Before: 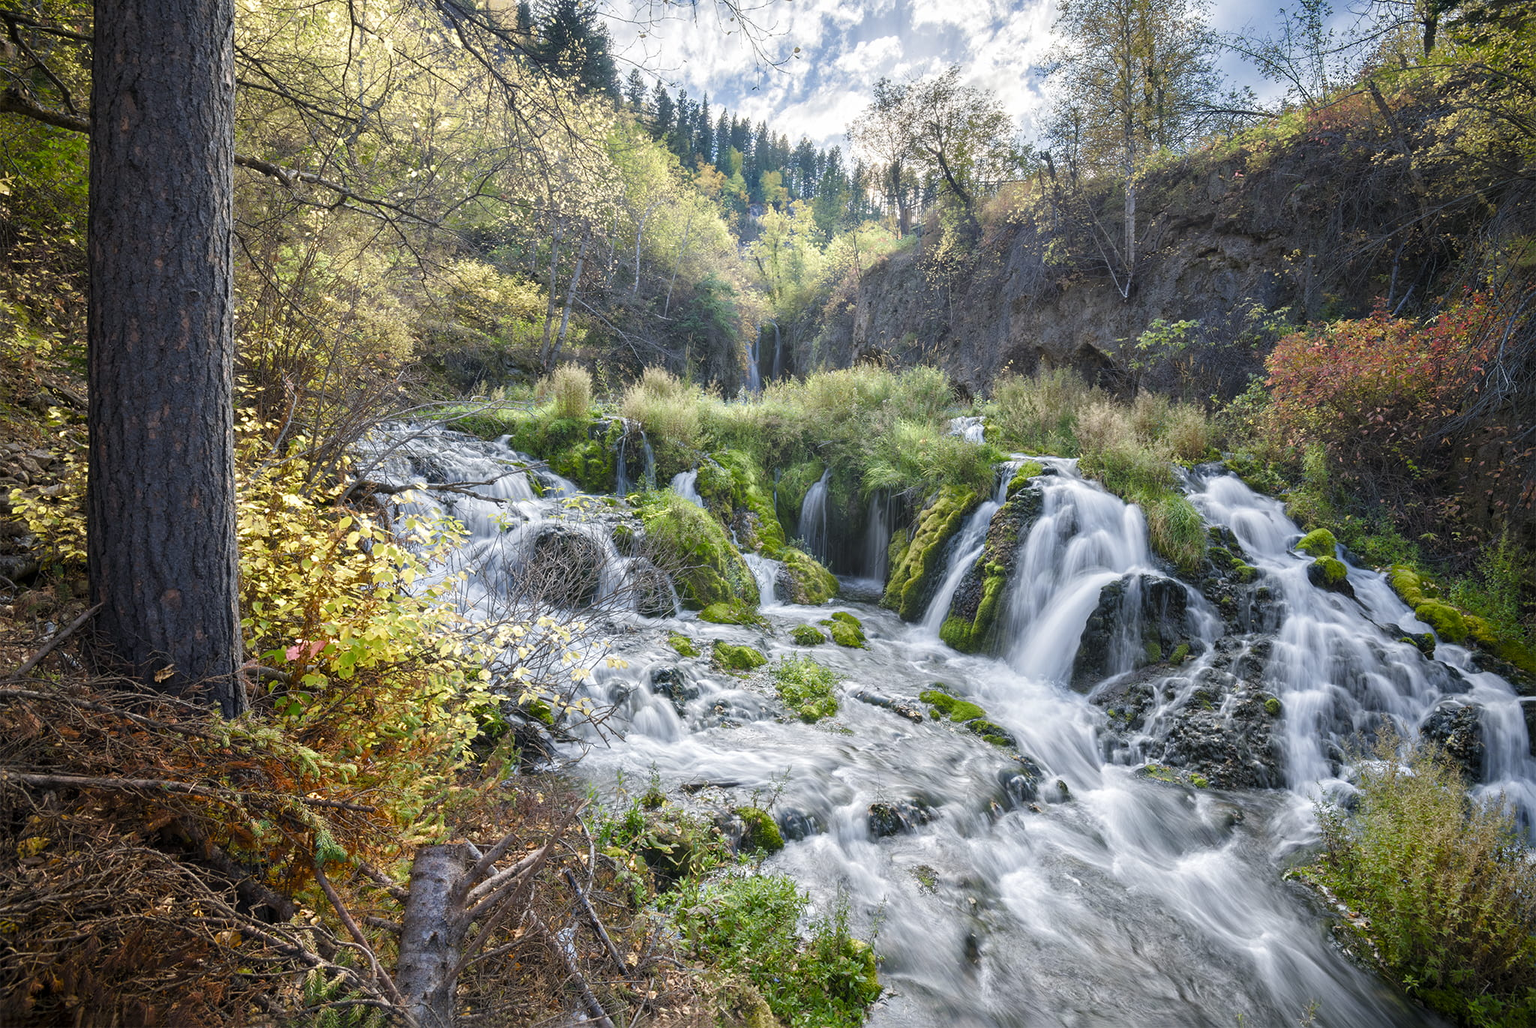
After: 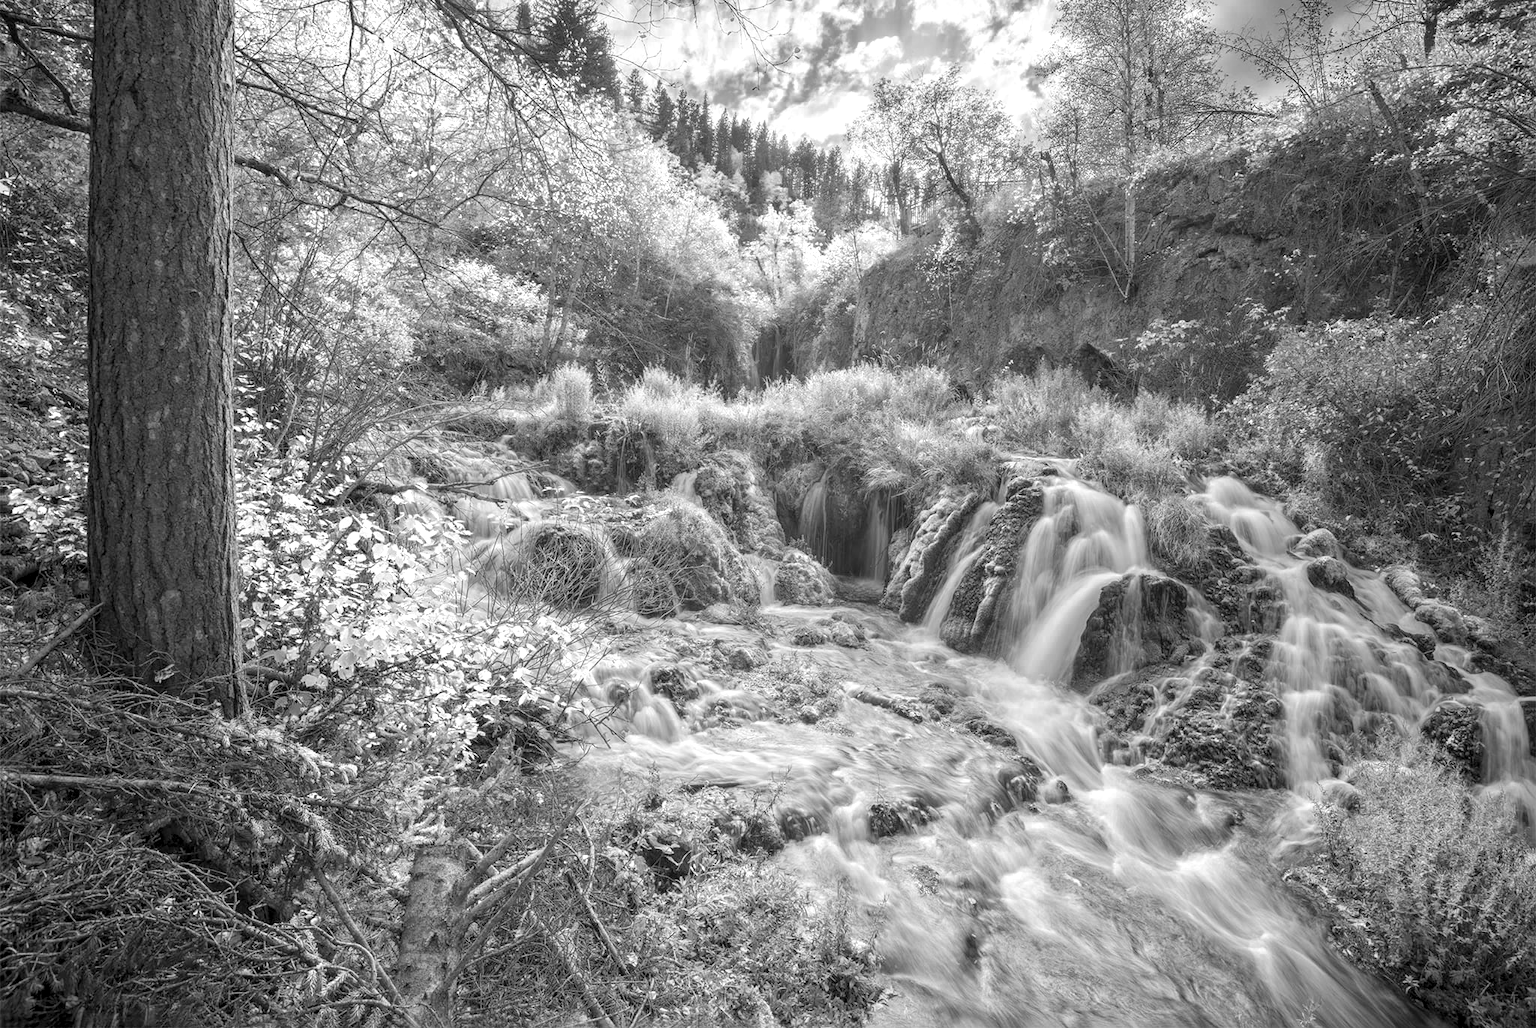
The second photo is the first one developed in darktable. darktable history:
color zones: curves: ch0 [(0.002, 0.593) (0.143, 0.417) (0.285, 0.541) (0.455, 0.289) (0.608, 0.327) (0.727, 0.283) (0.869, 0.571) (1, 0.603)]; ch1 [(0, 0) (0.143, 0) (0.286, 0) (0.429, 0) (0.571, 0) (0.714, 0) (0.857, 0)]
local contrast: on, module defaults
contrast brightness saturation: contrast 0.07, brightness 0.18, saturation 0.4
